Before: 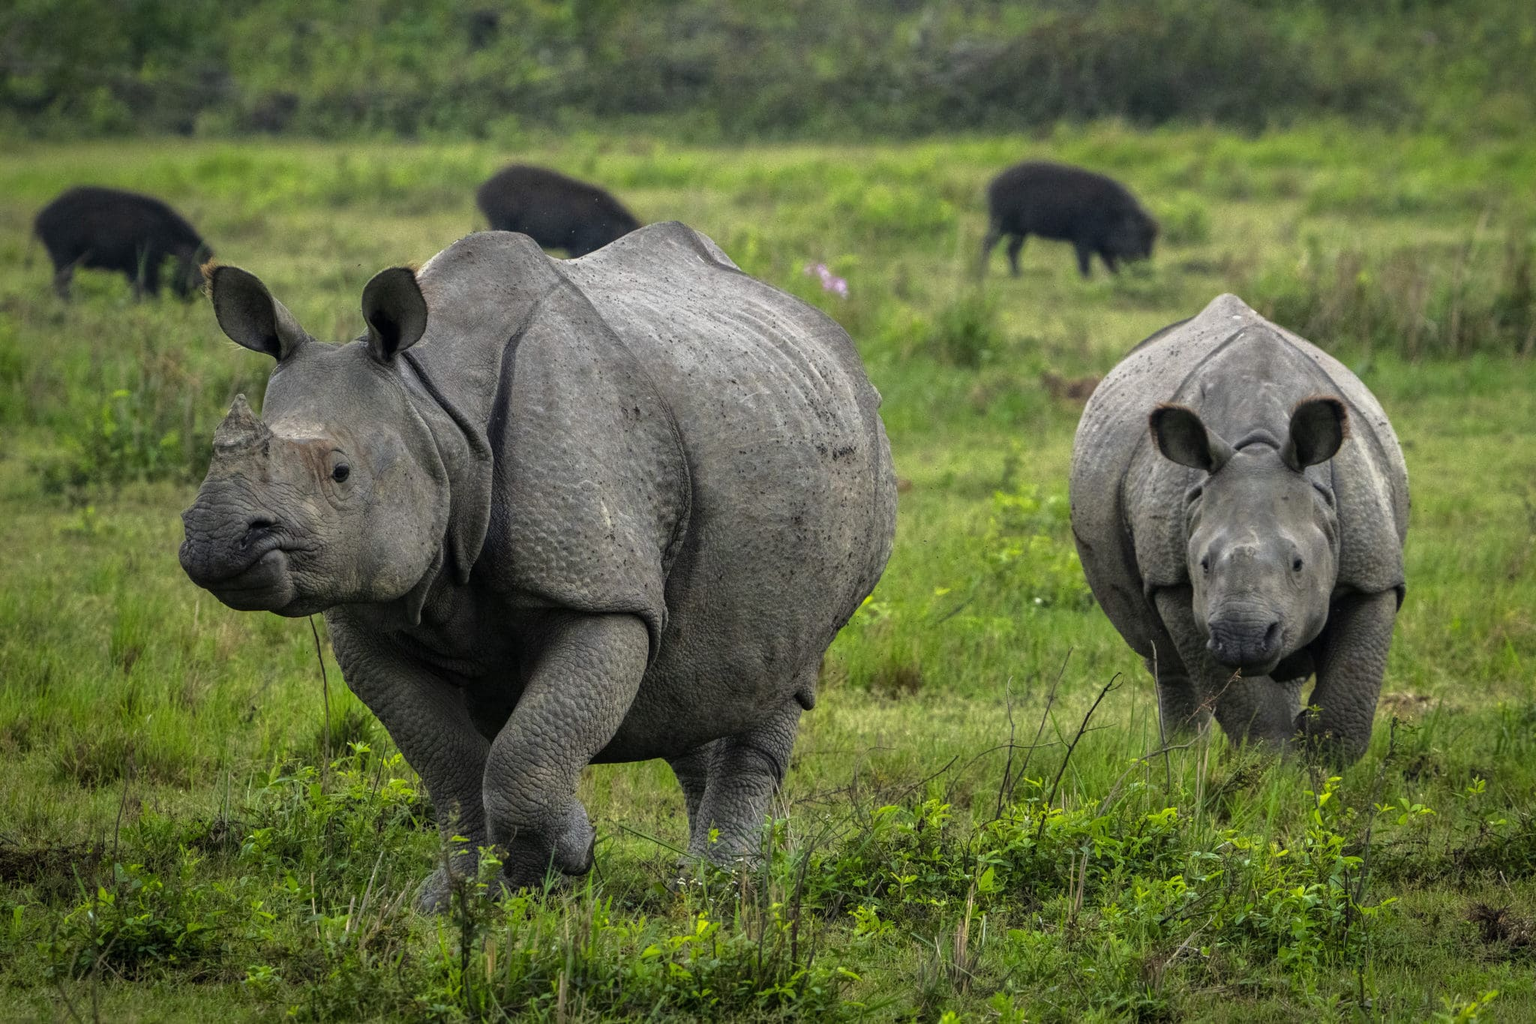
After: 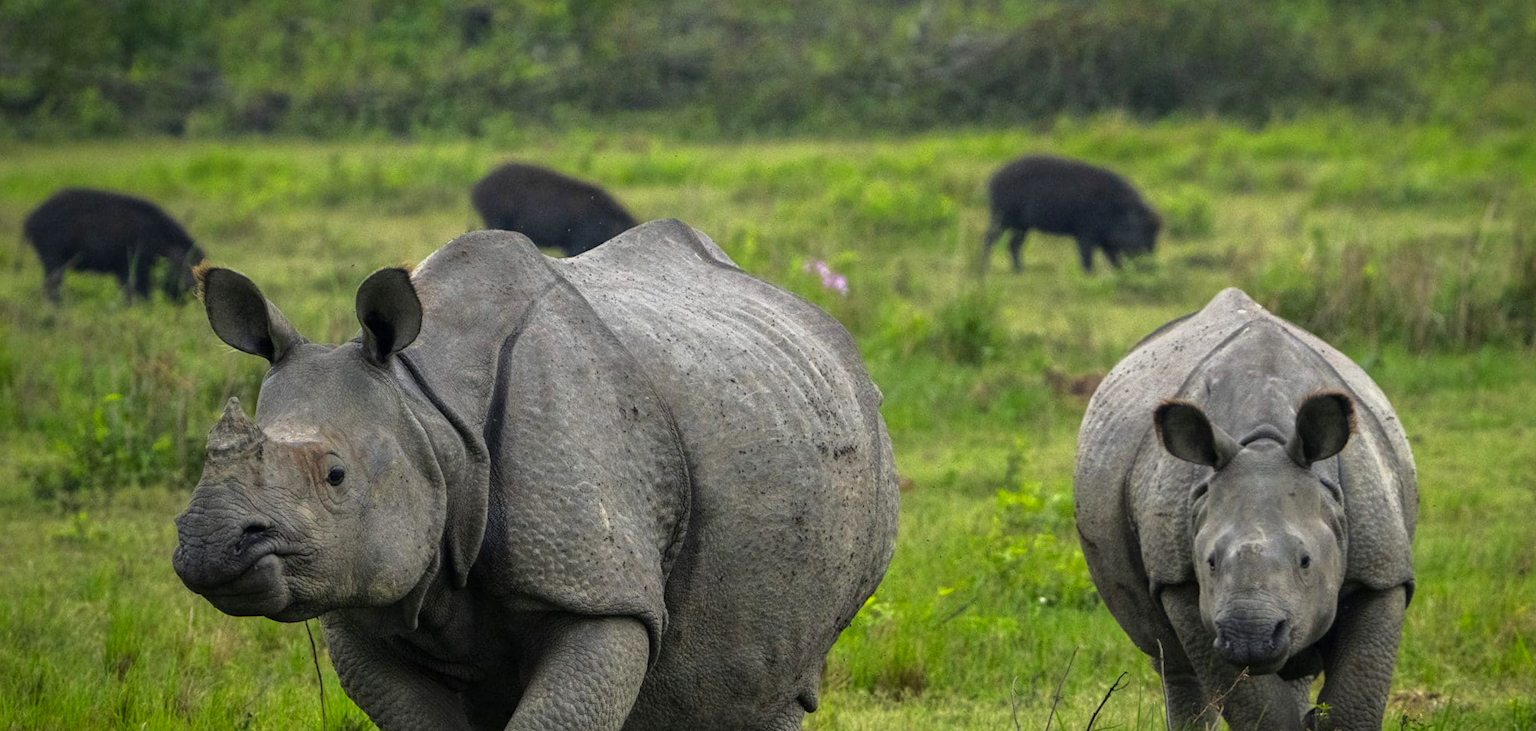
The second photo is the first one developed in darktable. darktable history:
rotate and perspective: rotation -0.45°, automatic cropping original format, crop left 0.008, crop right 0.992, crop top 0.012, crop bottom 0.988
crop: bottom 28.576%
contrast brightness saturation: saturation 0.18
